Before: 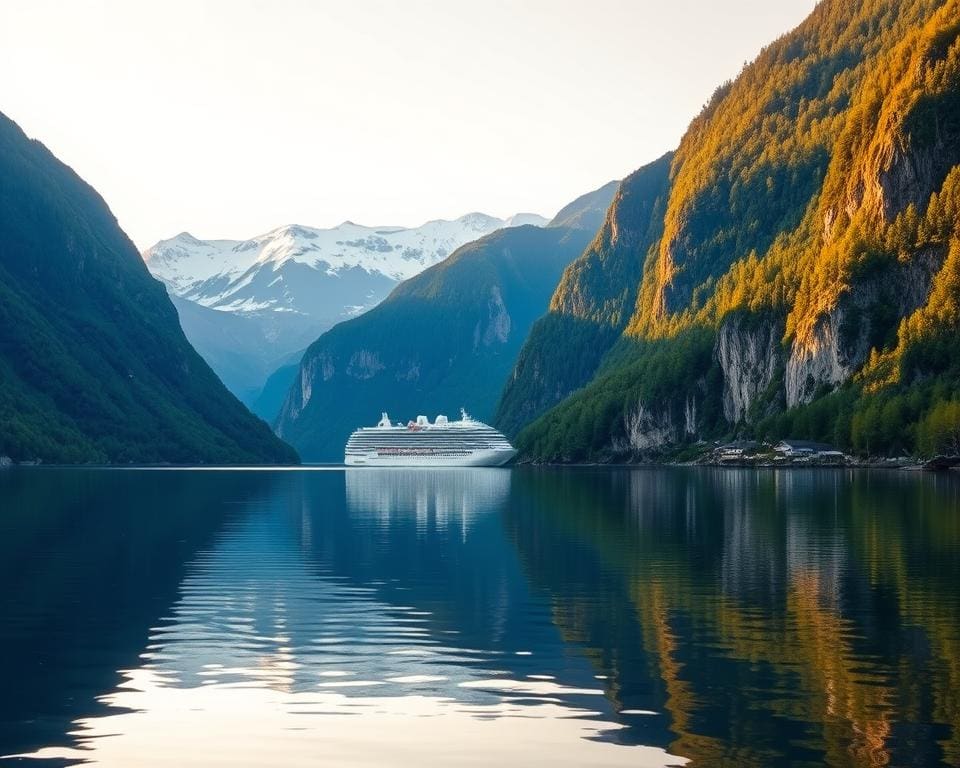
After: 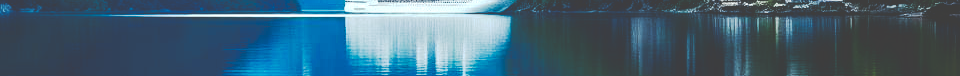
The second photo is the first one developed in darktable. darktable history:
exposure: black level correction 0, exposure 0.7 EV, compensate exposure bias true, compensate highlight preservation false
crop and rotate: top 59.084%, bottom 30.916%
white balance: red 0.978, blue 0.999
tone curve: curves: ch0 [(0, 0) (0.003, 0.26) (0.011, 0.26) (0.025, 0.26) (0.044, 0.257) (0.069, 0.257) (0.1, 0.257) (0.136, 0.255) (0.177, 0.258) (0.224, 0.272) (0.277, 0.294) (0.335, 0.346) (0.399, 0.422) (0.468, 0.536) (0.543, 0.657) (0.623, 0.757) (0.709, 0.823) (0.801, 0.872) (0.898, 0.92) (1, 1)], preserve colors none
